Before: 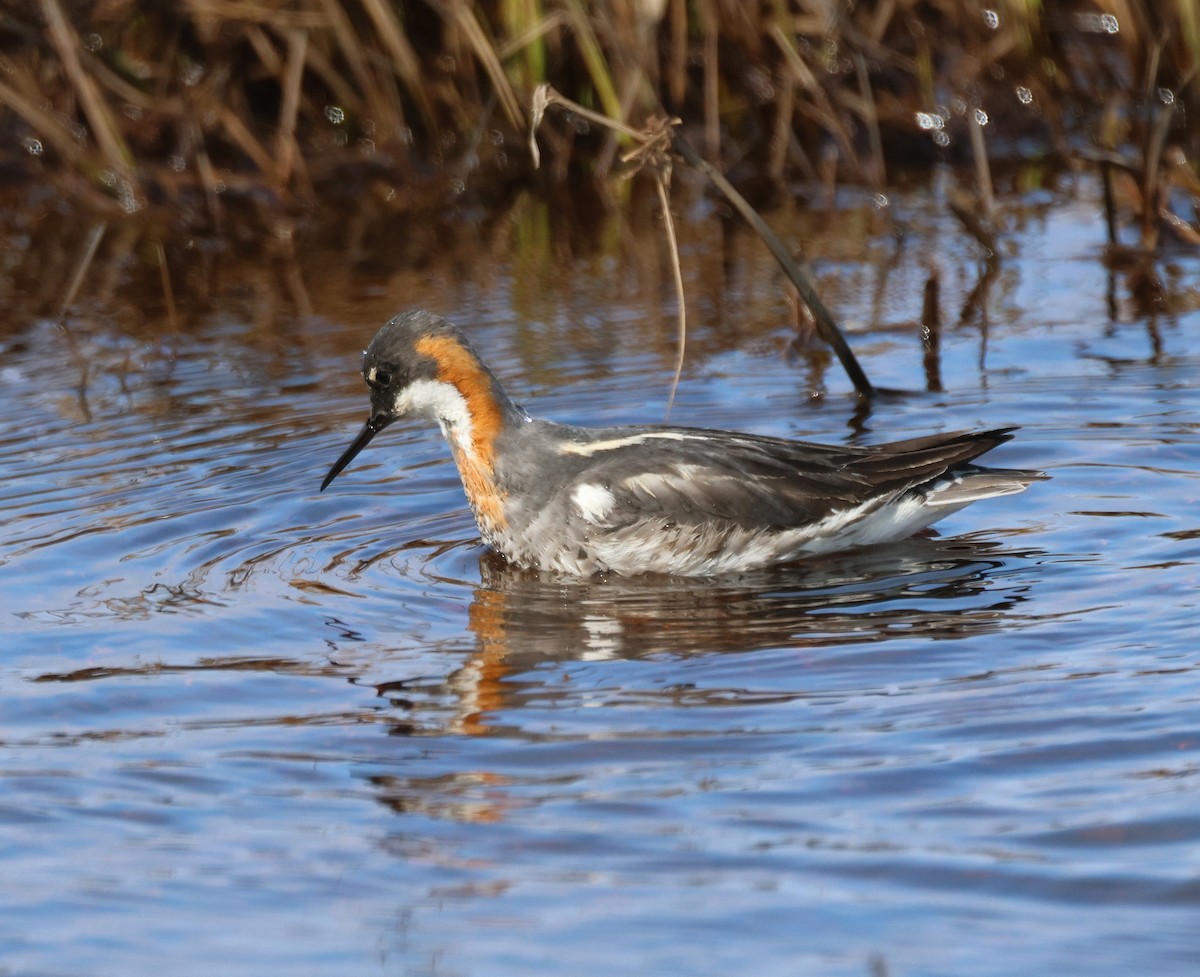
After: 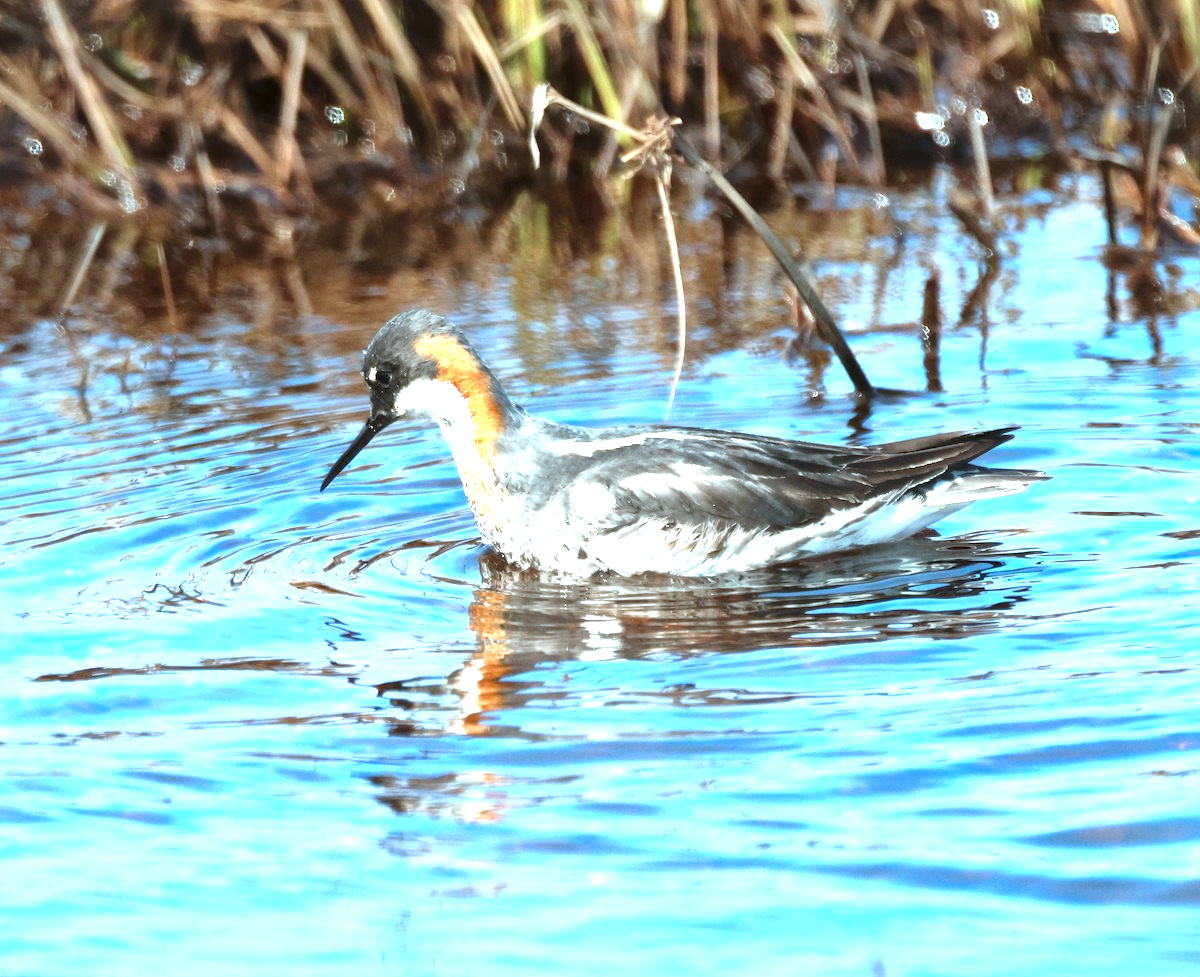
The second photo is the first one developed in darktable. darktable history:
local contrast: mode bilateral grid, contrast 25, coarseness 61, detail 152%, midtone range 0.2
exposure: black level correction 0, exposure 1.743 EV, compensate highlight preservation false
color correction: highlights a* -11.91, highlights b* -15.54
